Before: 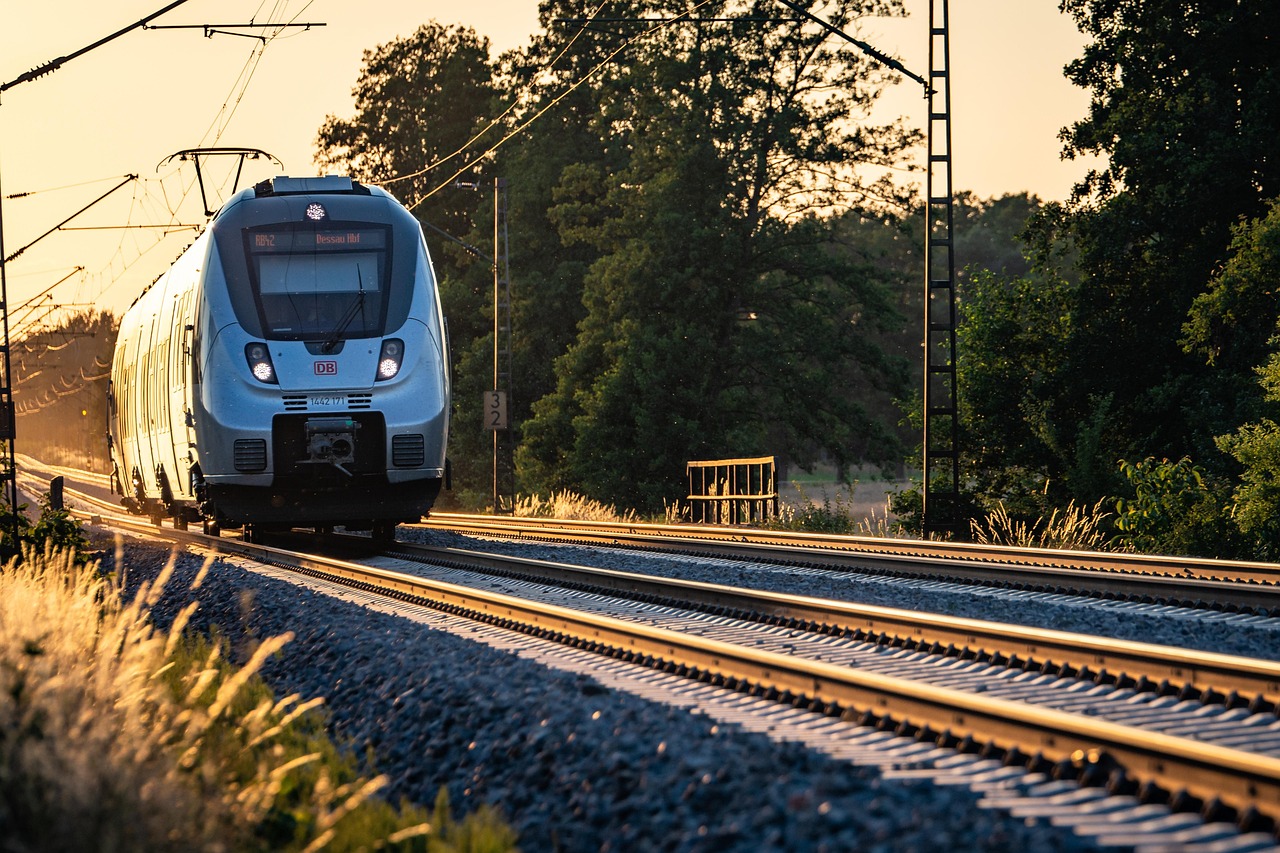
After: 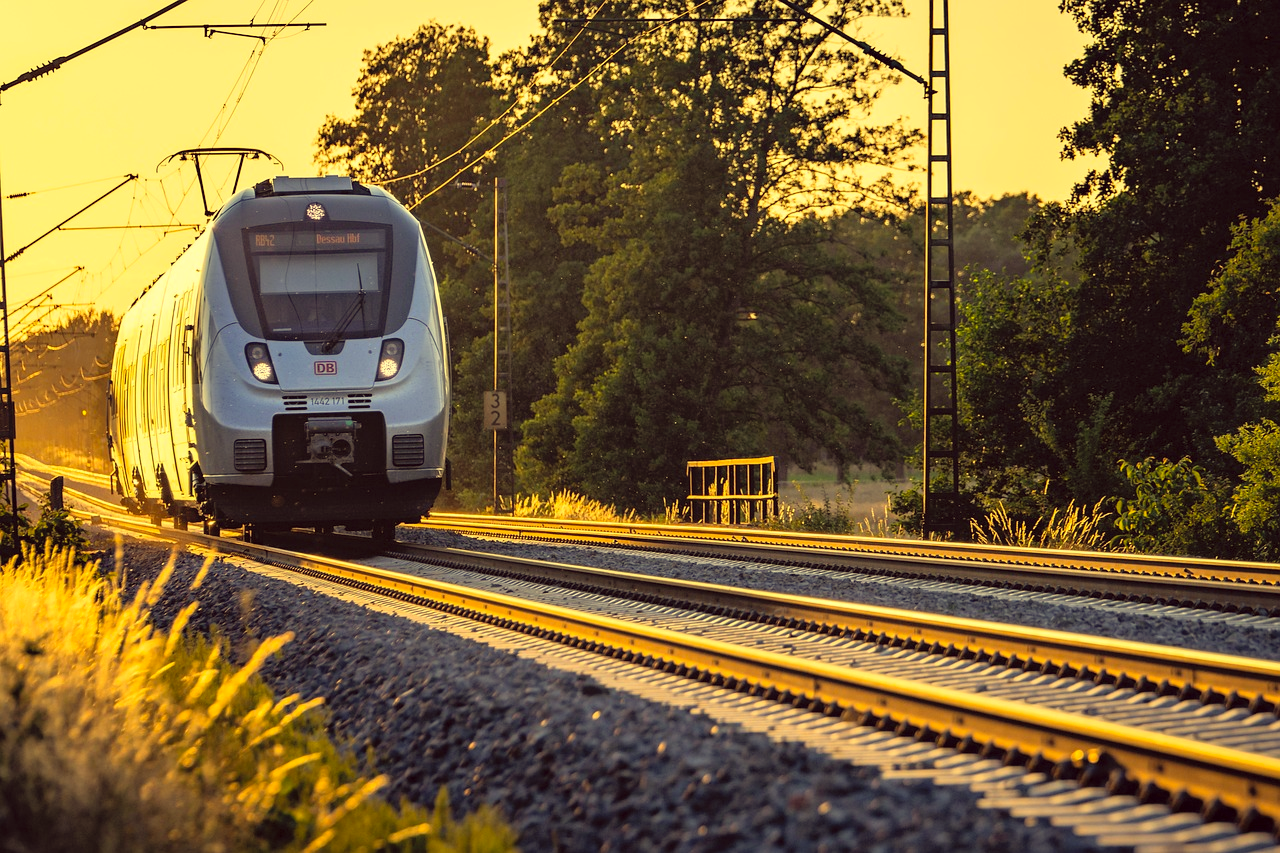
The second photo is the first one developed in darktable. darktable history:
color correction: highlights a* -0.364, highlights b* 39.6, shadows a* 9.22, shadows b* -0.689
contrast brightness saturation: brightness 0.146
tone equalizer: on, module defaults
base curve: curves: ch0 [(0, 0) (0.472, 0.455) (1, 1)], preserve colors none
